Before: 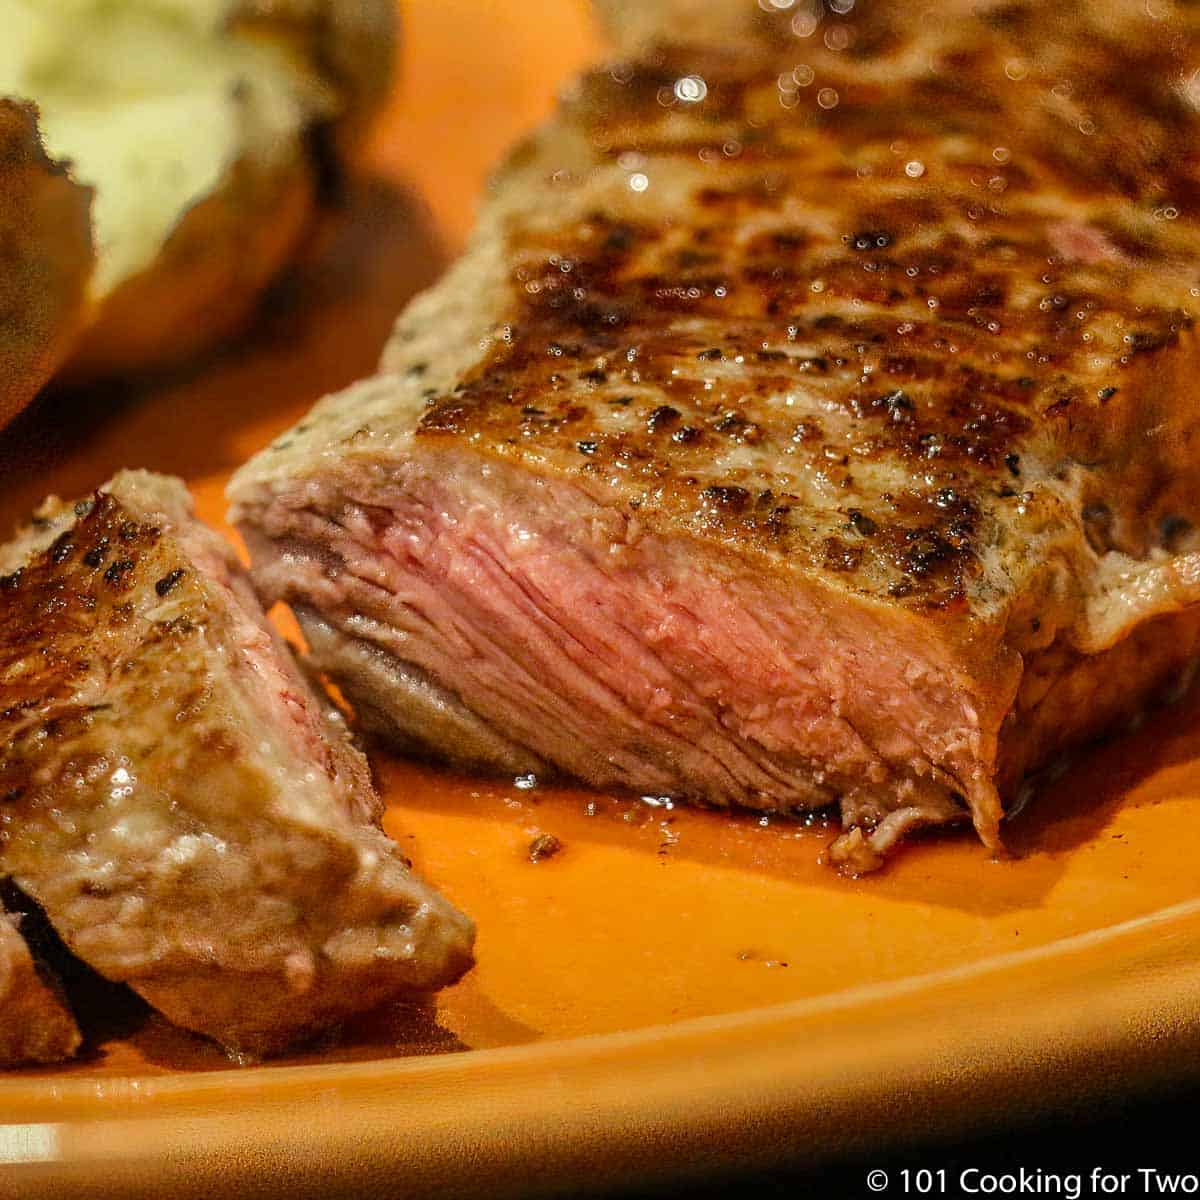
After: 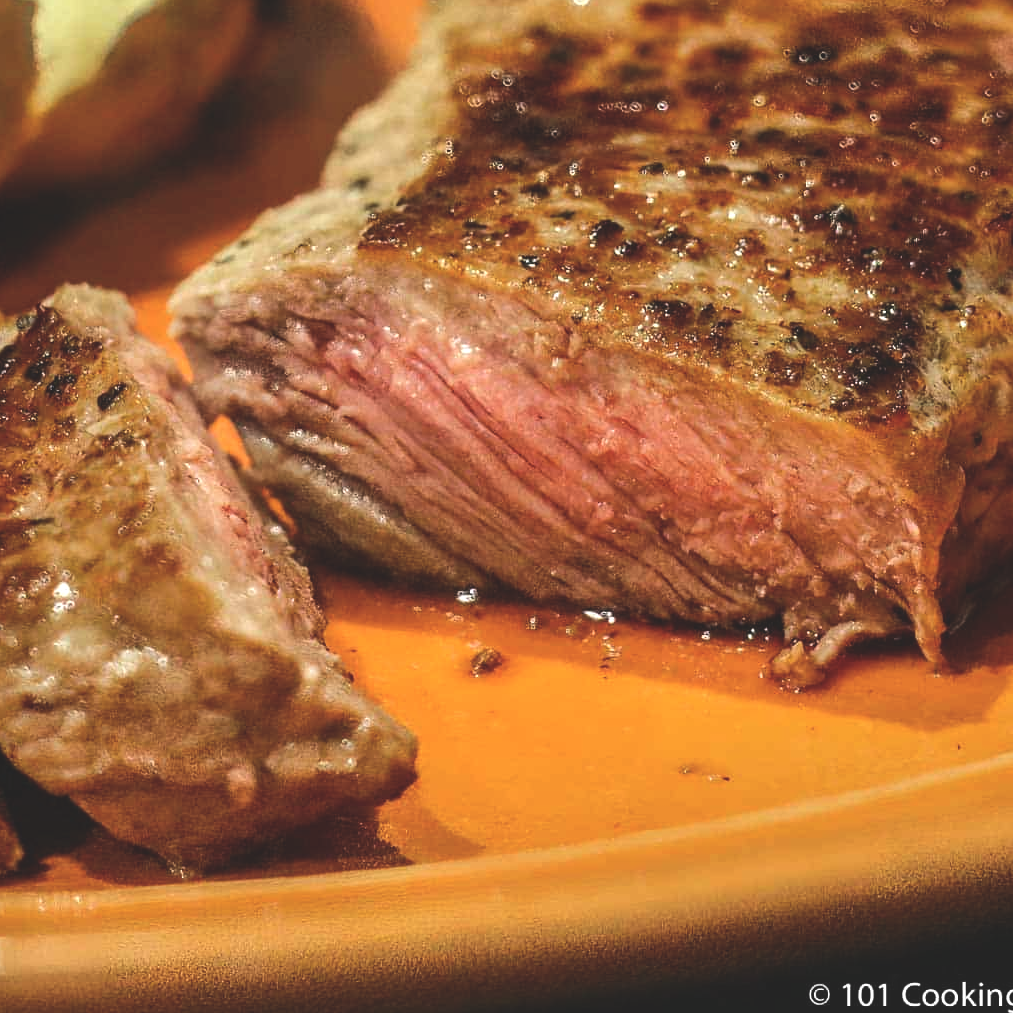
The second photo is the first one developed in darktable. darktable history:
tone equalizer: -8 EV -0.417 EV, -7 EV -0.389 EV, -6 EV -0.333 EV, -5 EV -0.222 EV, -3 EV 0.222 EV, -2 EV 0.333 EV, -1 EV 0.389 EV, +0 EV 0.417 EV, edges refinement/feathering 500, mask exposure compensation -1.57 EV, preserve details no
exposure: black level correction -0.025, exposure -0.117 EV, compensate highlight preservation false
crop and rotate: left 4.842%, top 15.51%, right 10.668%
